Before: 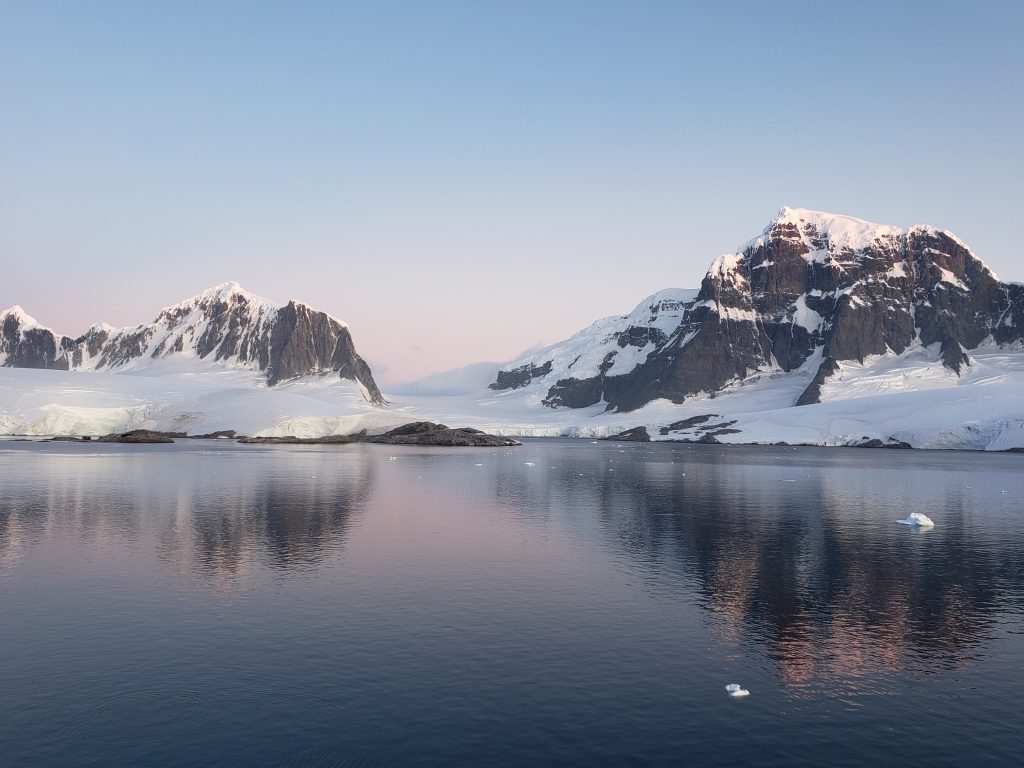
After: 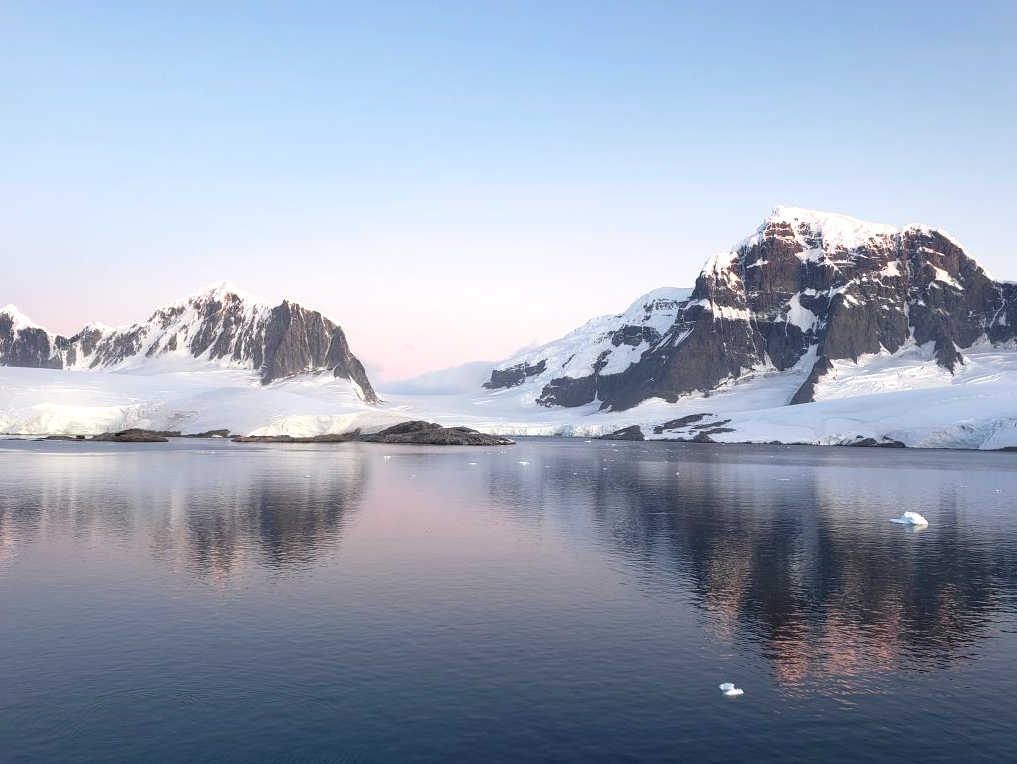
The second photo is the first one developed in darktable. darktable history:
exposure: black level correction 0, exposure 0.5 EV, compensate exposure bias true, compensate highlight preservation false
crop and rotate: left 0.614%, top 0.179%, bottom 0.309%
